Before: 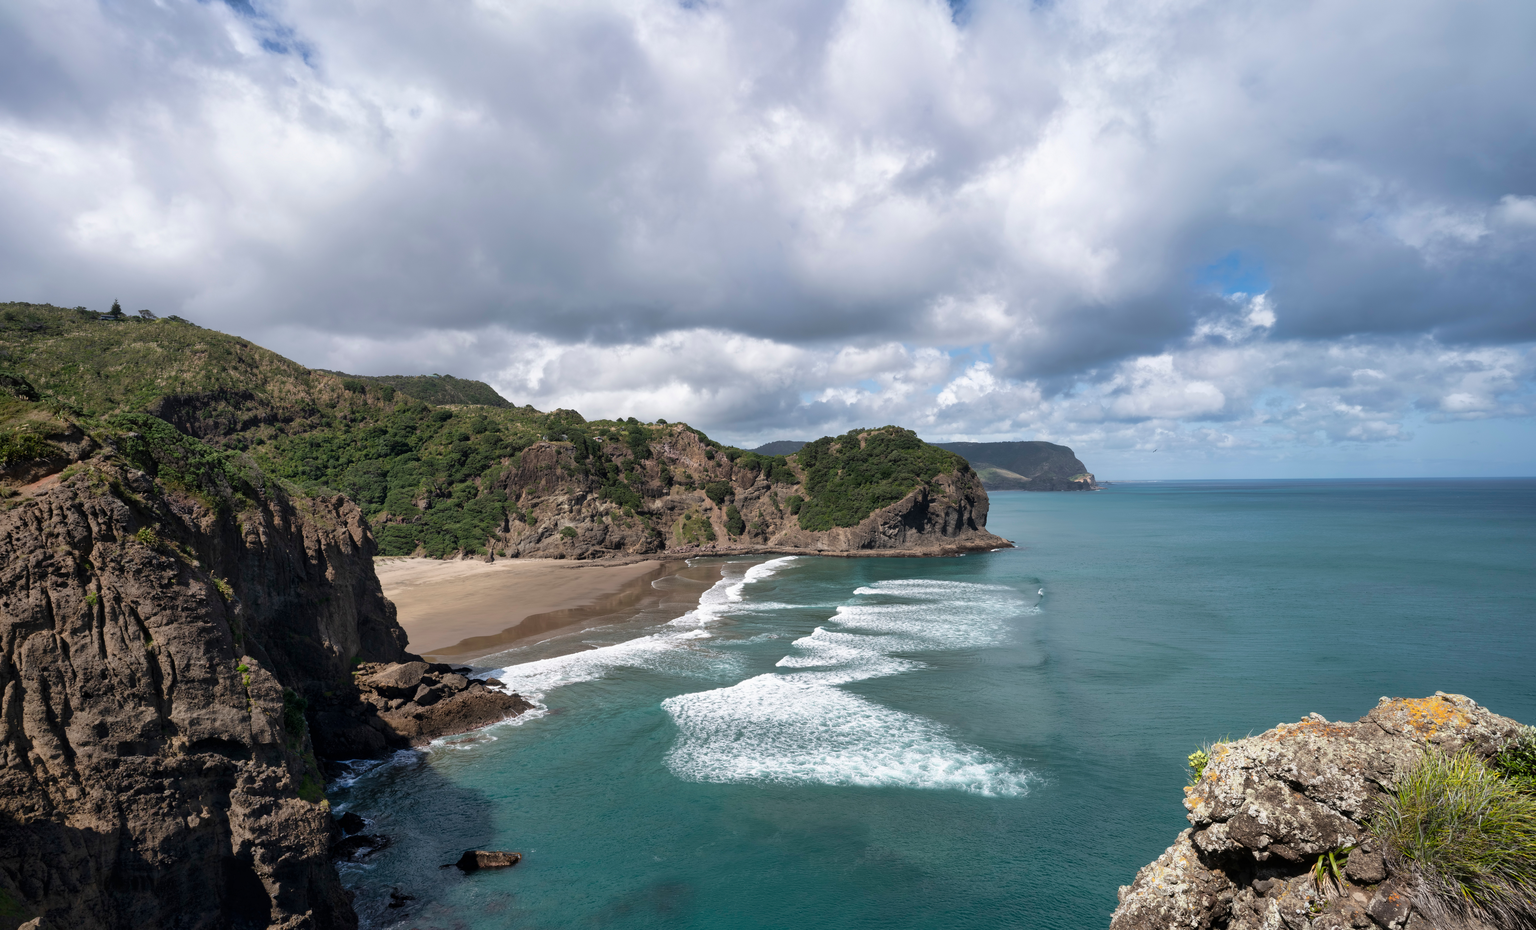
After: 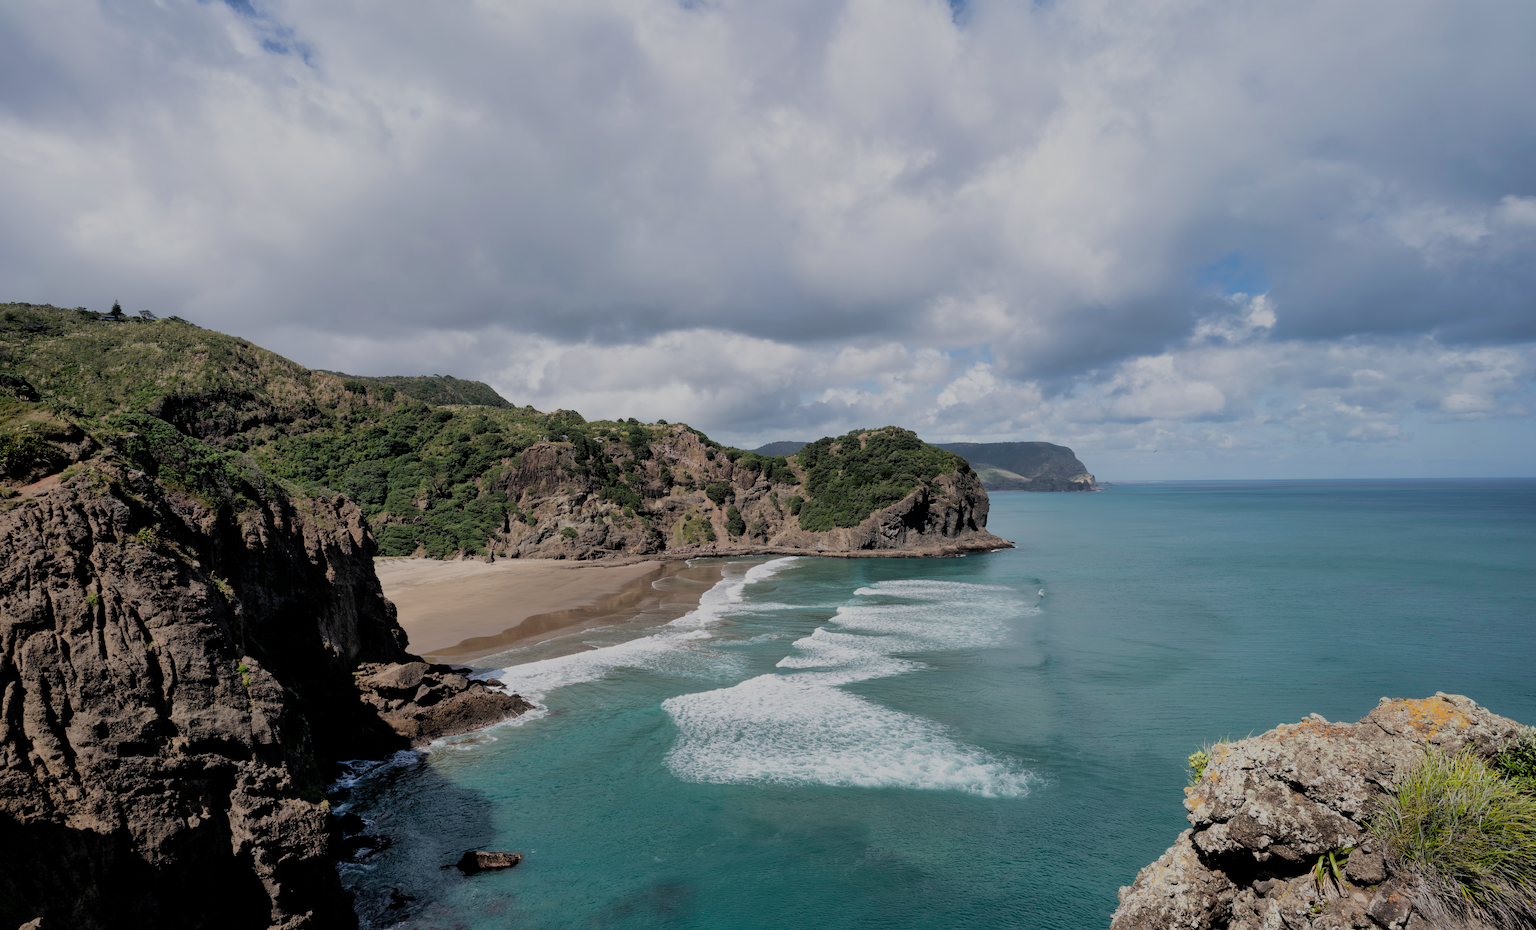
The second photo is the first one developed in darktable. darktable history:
filmic rgb: middle gray luminance 18.18%, black relative exposure -7.51 EV, white relative exposure 8.46 EV, target black luminance 0%, hardness 2.23, latitude 18.01%, contrast 0.882, highlights saturation mix 5.5%, shadows ↔ highlights balance 10.49%
